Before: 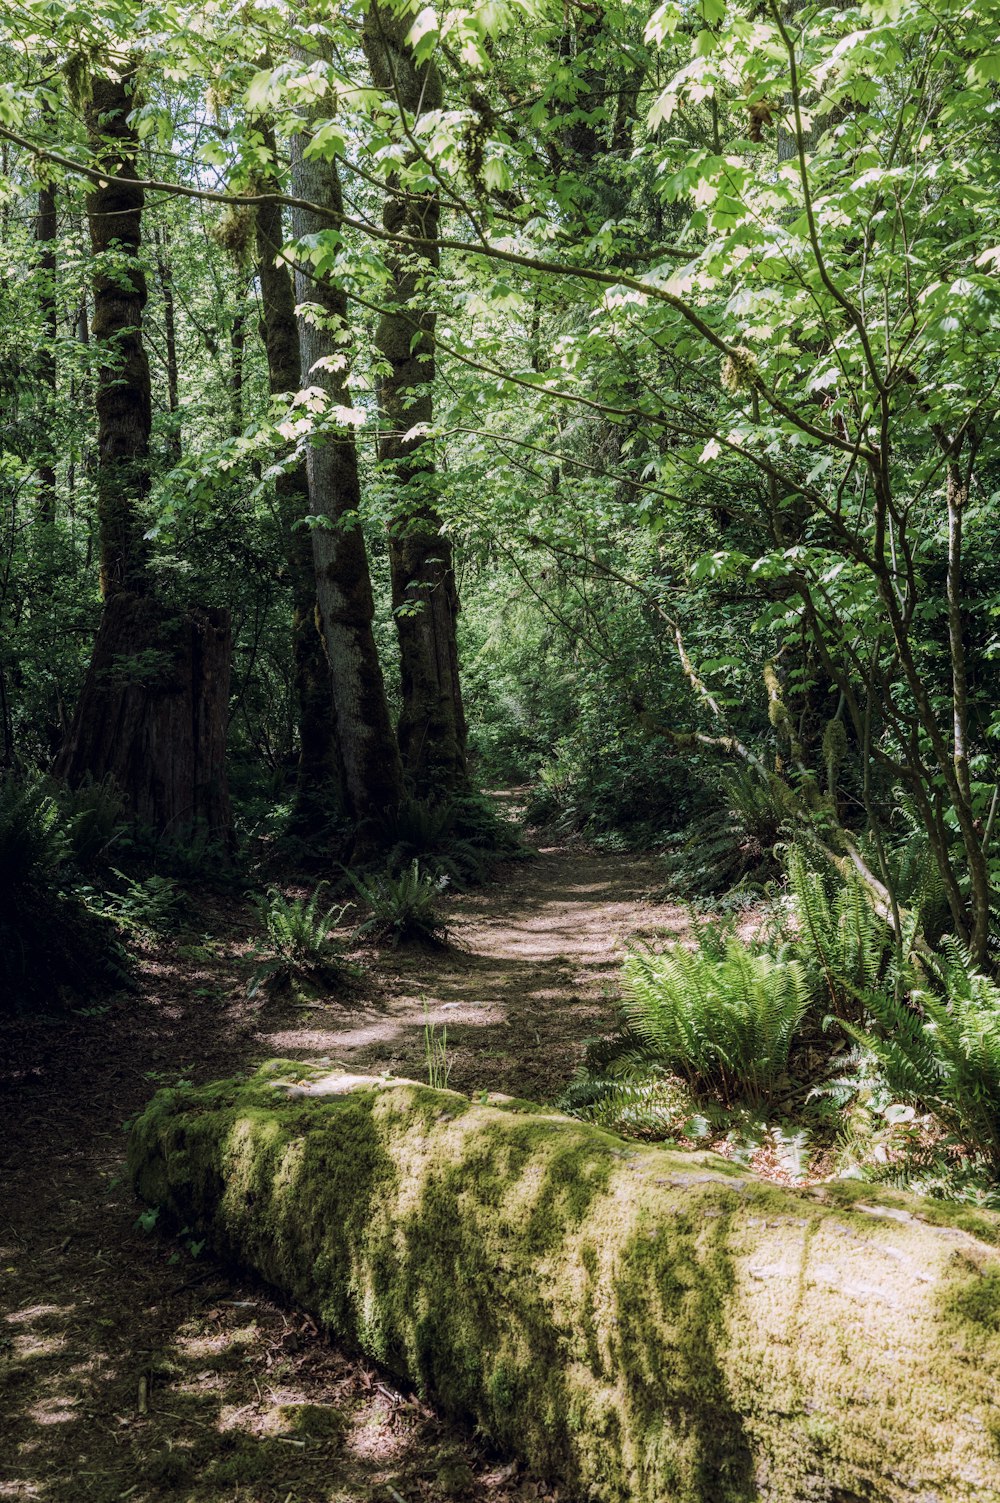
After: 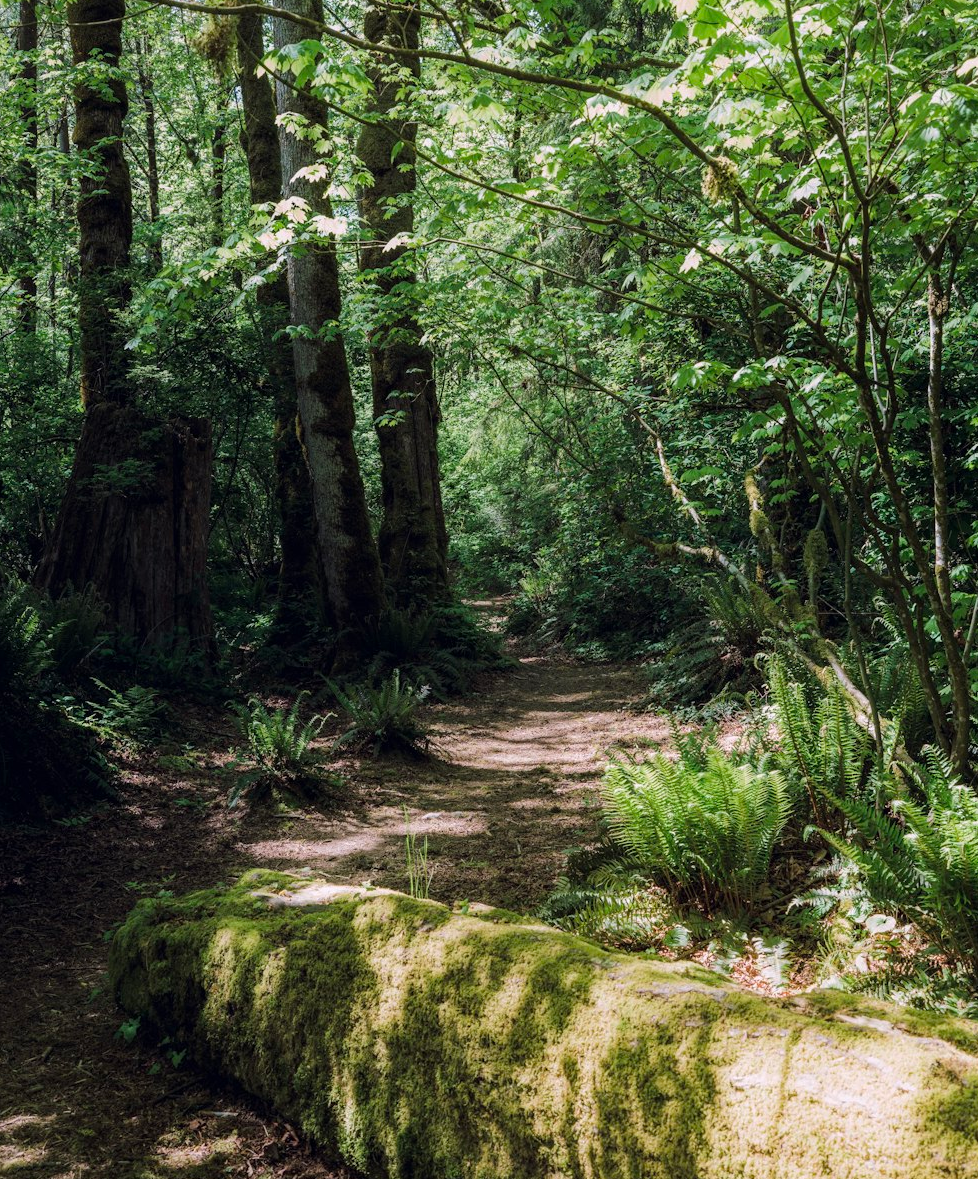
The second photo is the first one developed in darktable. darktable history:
exposure: compensate highlight preservation false
tone equalizer: on, module defaults
crop and rotate: left 1.965%, top 12.686%, right 0.138%, bottom 8.849%
